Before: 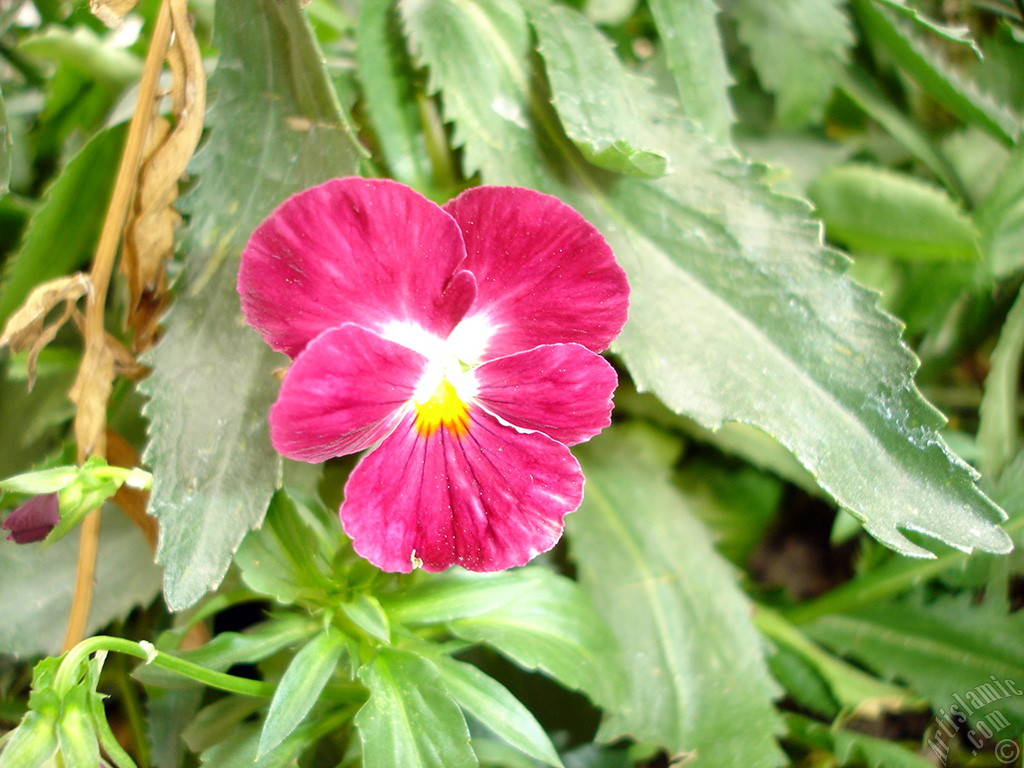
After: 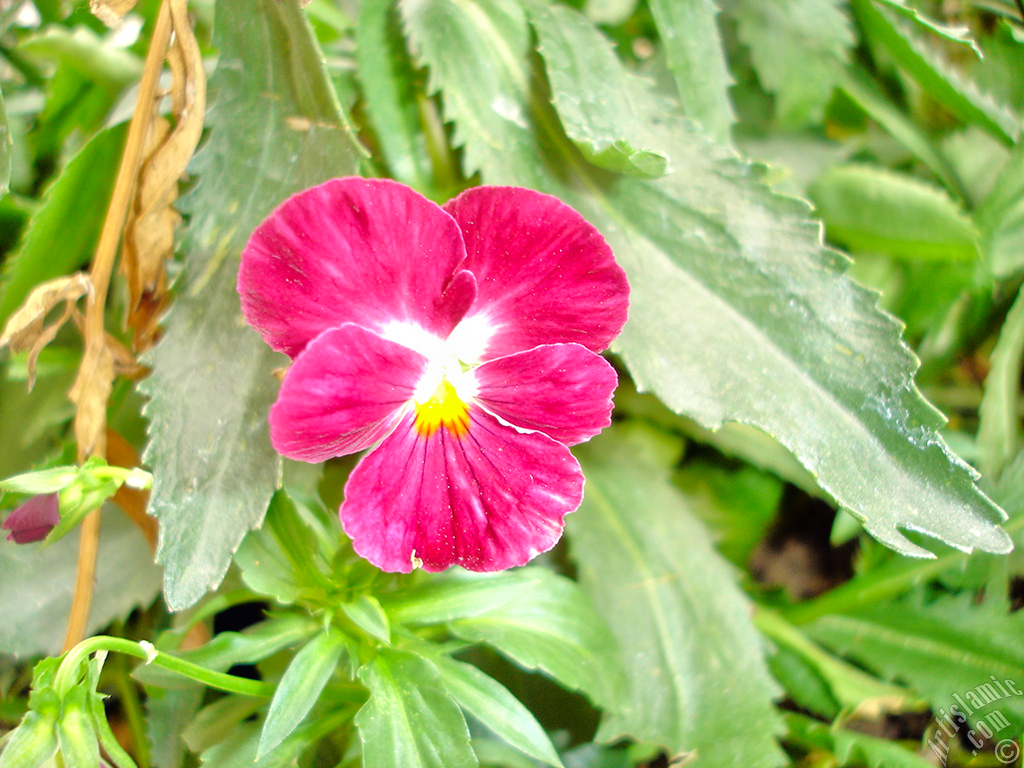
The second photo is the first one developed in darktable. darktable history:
contrast brightness saturation: contrast -0.016, brightness -0.012, saturation 0.044
tone equalizer: -7 EV 0.154 EV, -6 EV 0.581 EV, -5 EV 1.16 EV, -4 EV 1.36 EV, -3 EV 1.16 EV, -2 EV 0.6 EV, -1 EV 0.154 EV, mask exposure compensation -0.488 EV
